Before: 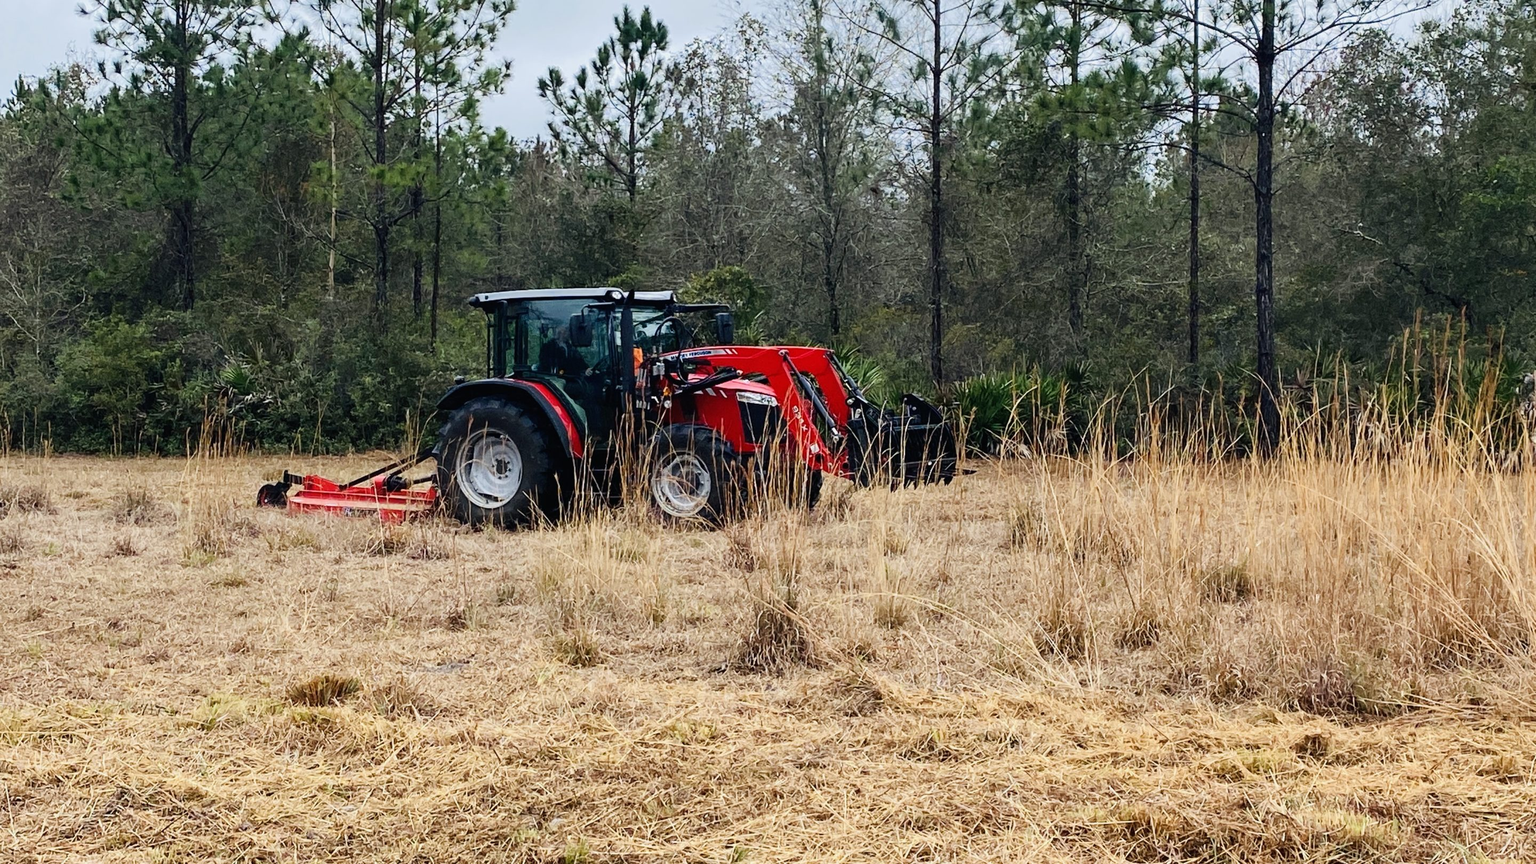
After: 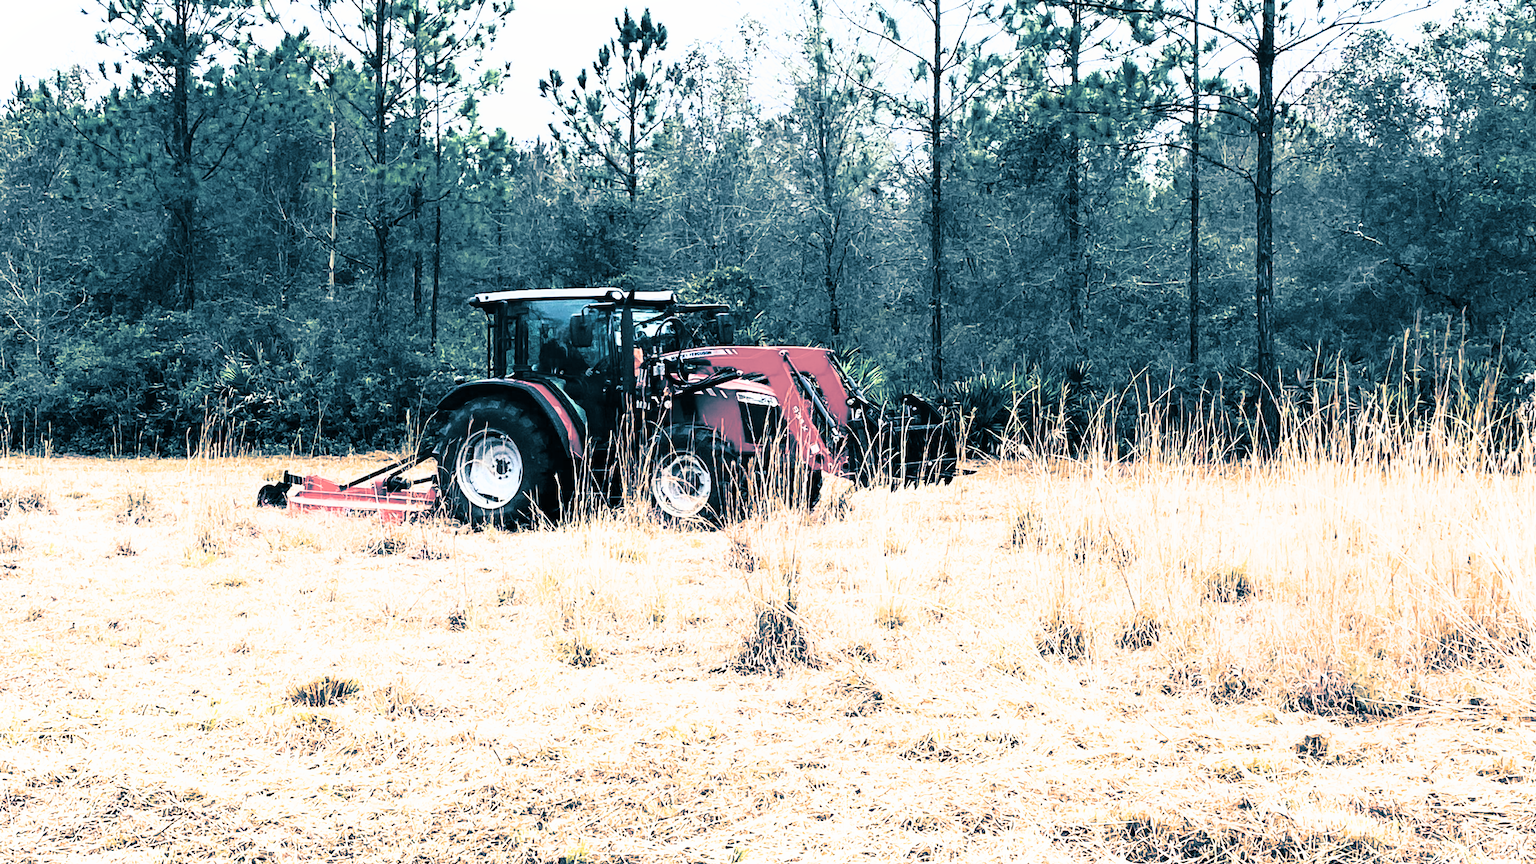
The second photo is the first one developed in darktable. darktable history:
exposure: black level correction 0, exposure 1.45 EV, compensate exposure bias true, compensate highlight preservation false
split-toning: shadows › hue 212.4°, balance -70
shadows and highlights: shadows -62.32, white point adjustment -5.22, highlights 61.59
filmic rgb: black relative exposure -11.35 EV, white relative exposure 3.22 EV, hardness 6.76, color science v6 (2022)
